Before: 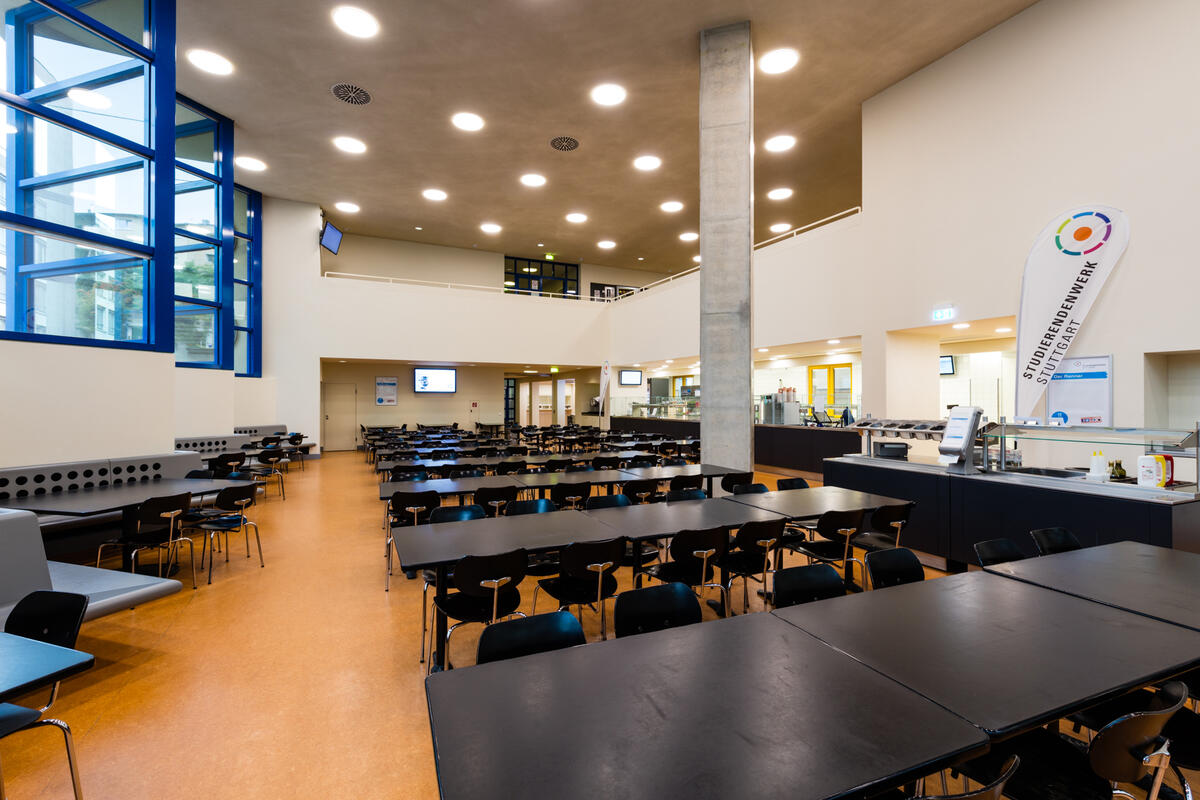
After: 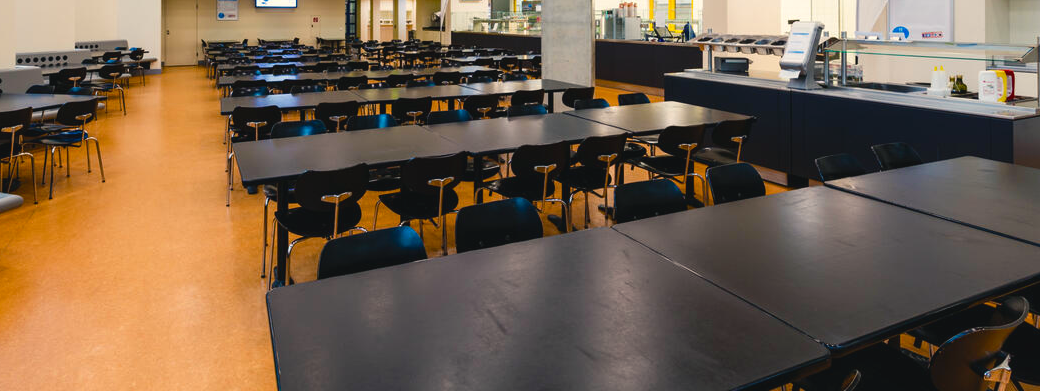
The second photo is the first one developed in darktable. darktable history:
color balance rgb: shadows lift › chroma 2%, shadows lift › hue 219.6°, power › hue 313.2°, highlights gain › chroma 3%, highlights gain › hue 75.6°, global offset › luminance 0.5%, perceptual saturation grading › global saturation 15.33%, perceptual saturation grading › highlights -19.33%, perceptual saturation grading › shadows 20%, global vibrance 20%
crop and rotate: left 13.306%, top 48.129%, bottom 2.928%
